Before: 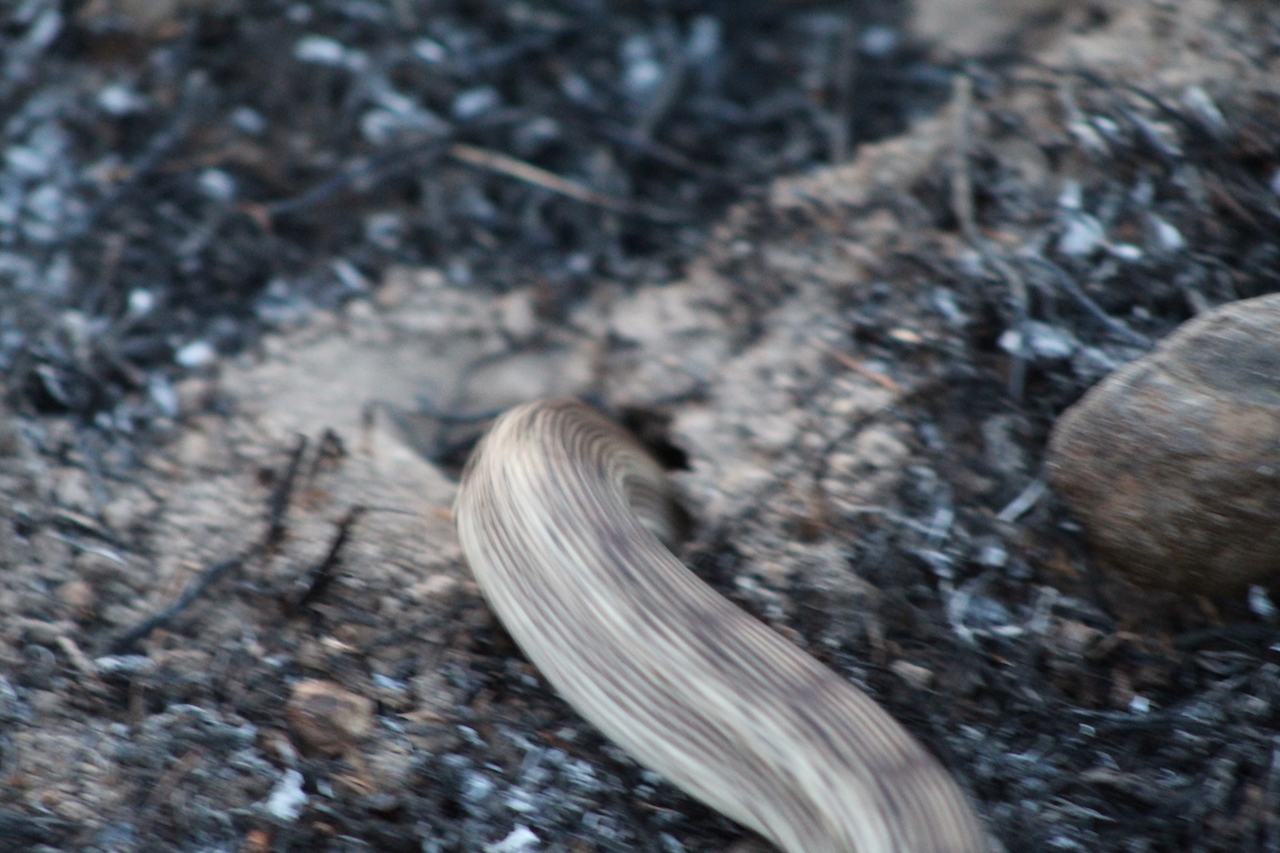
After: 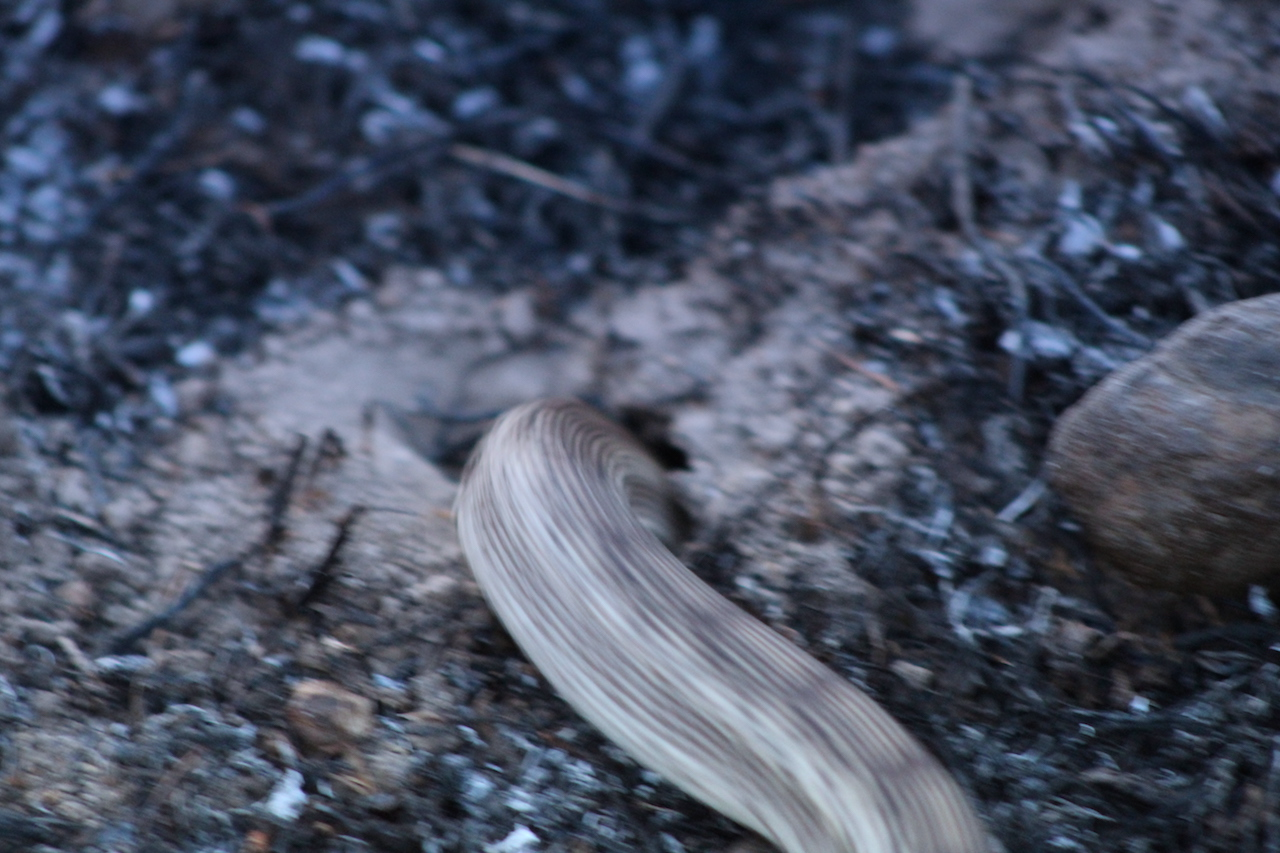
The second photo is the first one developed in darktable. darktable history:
white balance: red 0.967, blue 1.049
graduated density: hue 238.83°, saturation 50%
